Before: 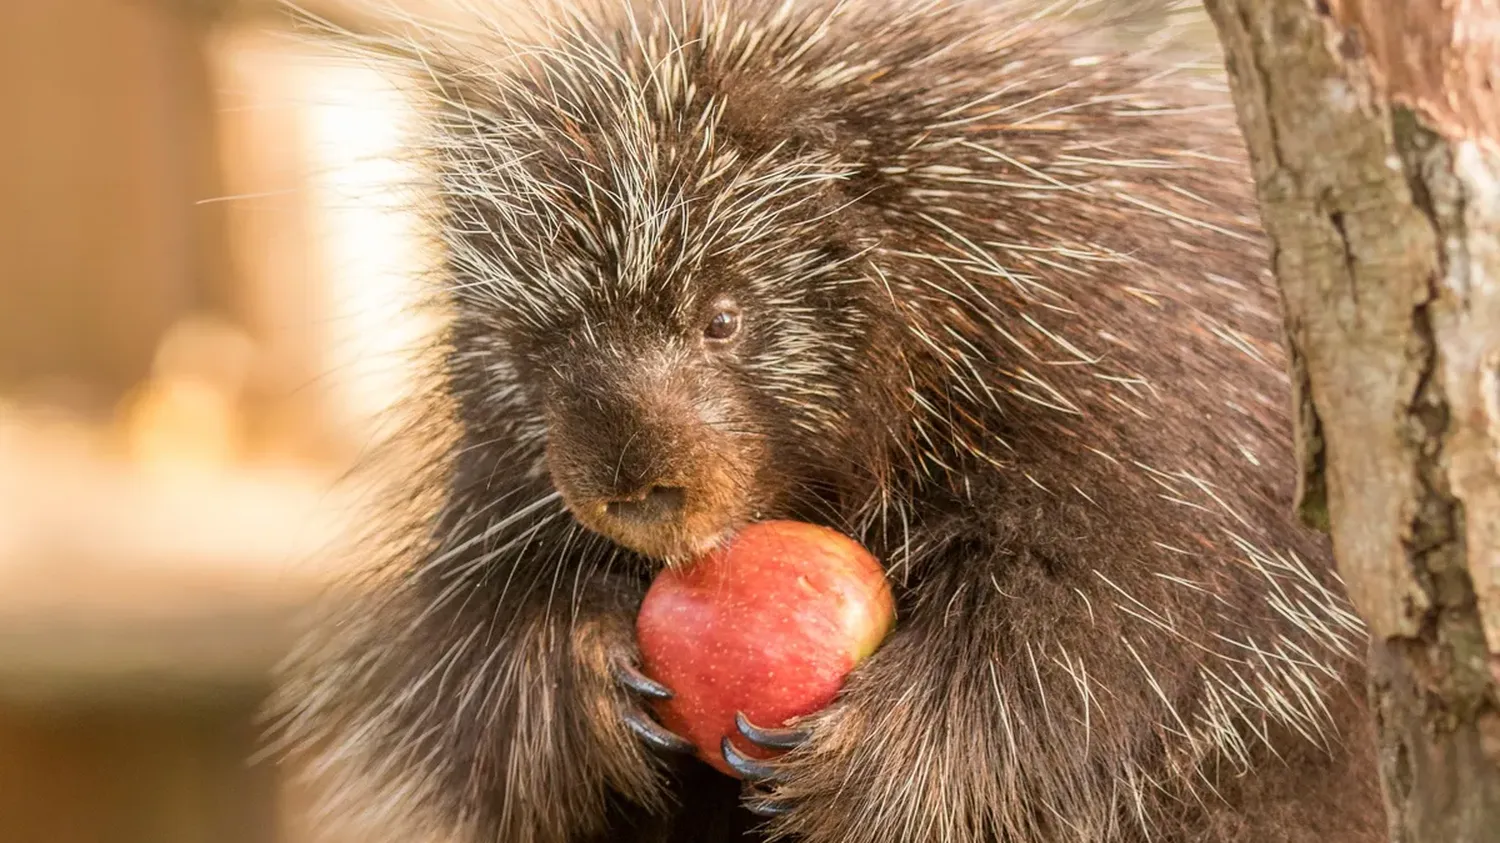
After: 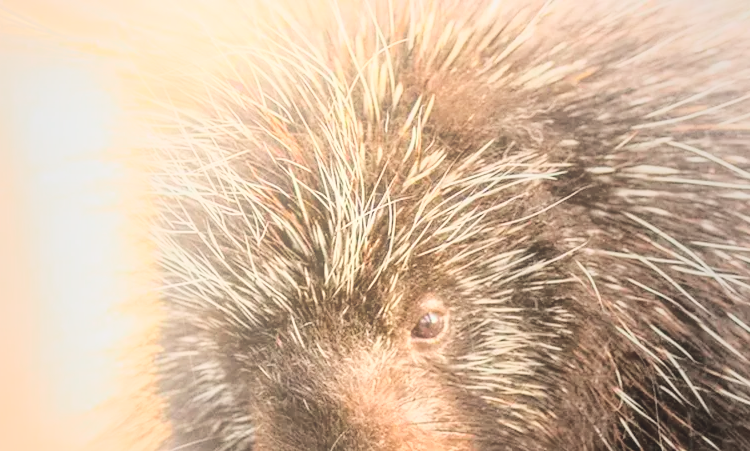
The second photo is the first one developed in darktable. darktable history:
crop: left 19.556%, right 30.401%, bottom 46.458%
exposure: black level correction -0.001, exposure 0.08 EV, compensate highlight preservation false
bloom: on, module defaults
tone equalizer: on, module defaults
vignetting: fall-off start 18.21%, fall-off radius 137.95%, brightness -0.207, center (-0.078, 0.066), width/height ratio 0.62, shape 0.59
base curve: curves: ch0 [(0, 0) (0.028, 0.03) (0.121, 0.232) (0.46, 0.748) (0.859, 0.968) (1, 1)]
